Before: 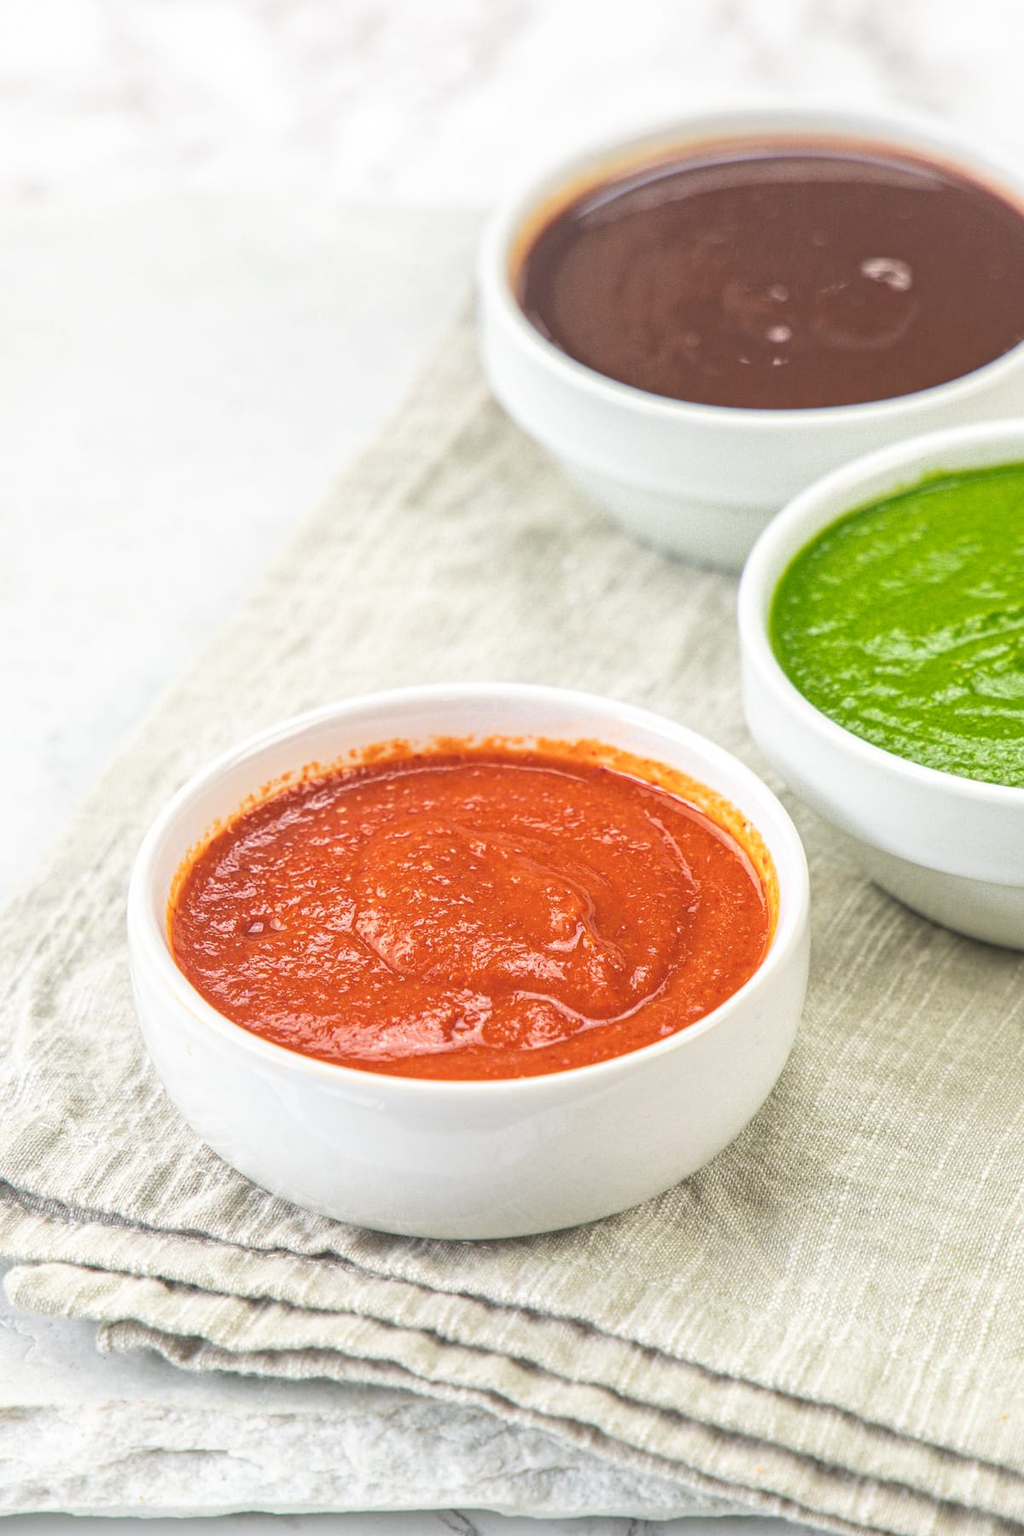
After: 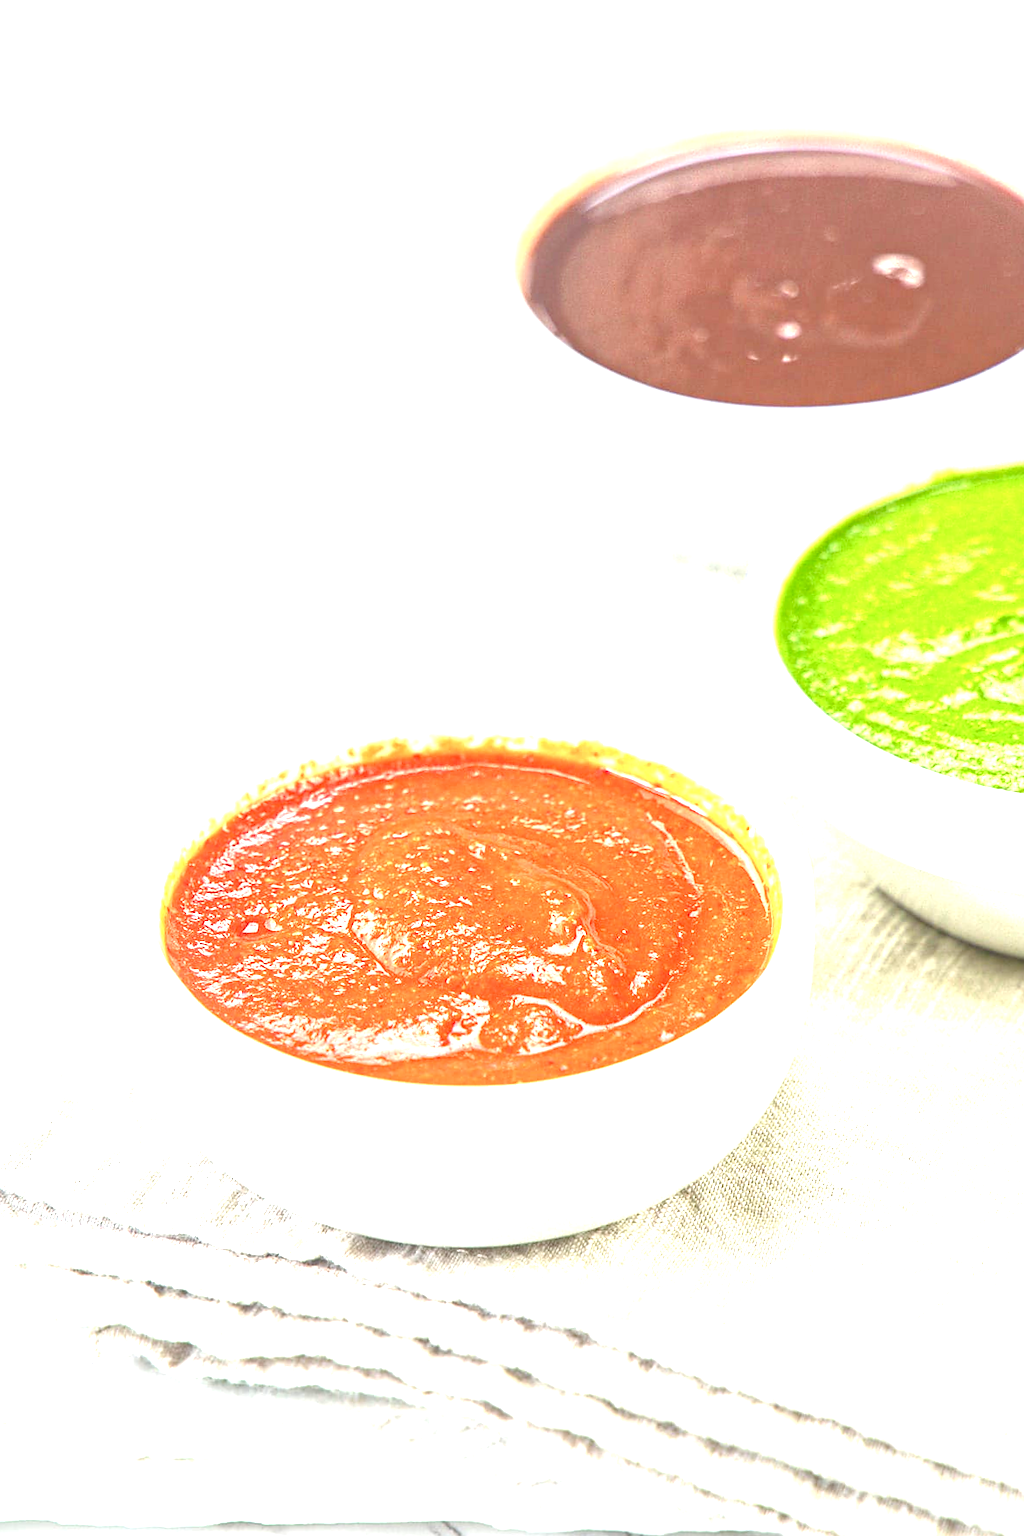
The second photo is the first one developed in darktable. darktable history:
color balance rgb: perceptual saturation grading › global saturation 20%, perceptual saturation grading › highlights -25.063%, perceptual saturation grading › shadows 50.243%, perceptual brilliance grading › global brilliance 3.244%
sharpen: radius 1.521, amount 0.367, threshold 1.441
crop and rotate: angle -0.616°
exposure: black level correction 0, exposure 1.405 EV, compensate highlight preservation false
